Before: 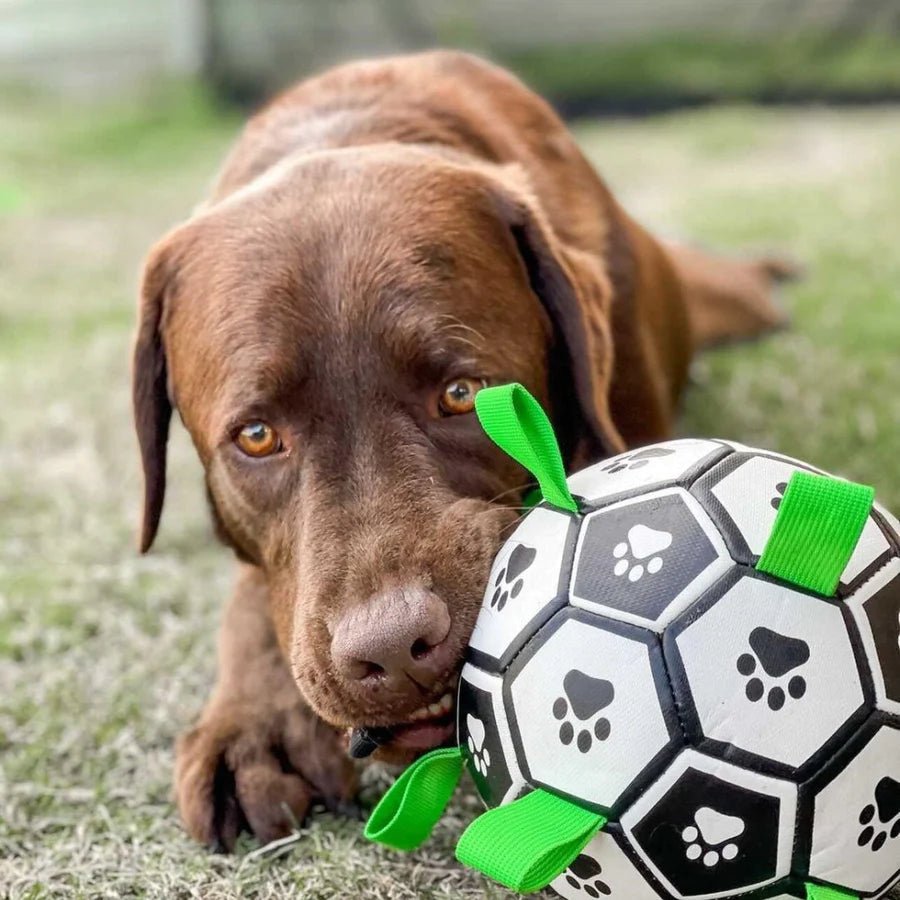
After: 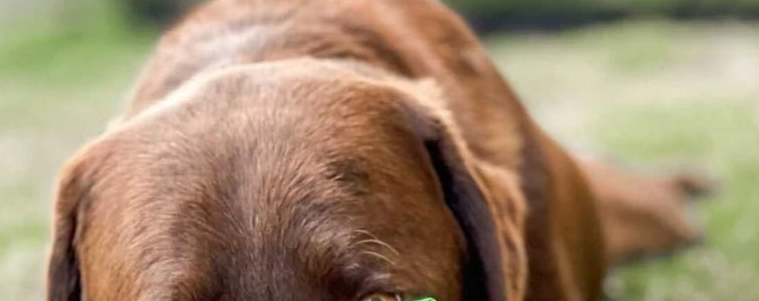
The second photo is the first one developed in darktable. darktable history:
crop and rotate: left 9.633%, top 9.448%, right 6.023%, bottom 57.059%
